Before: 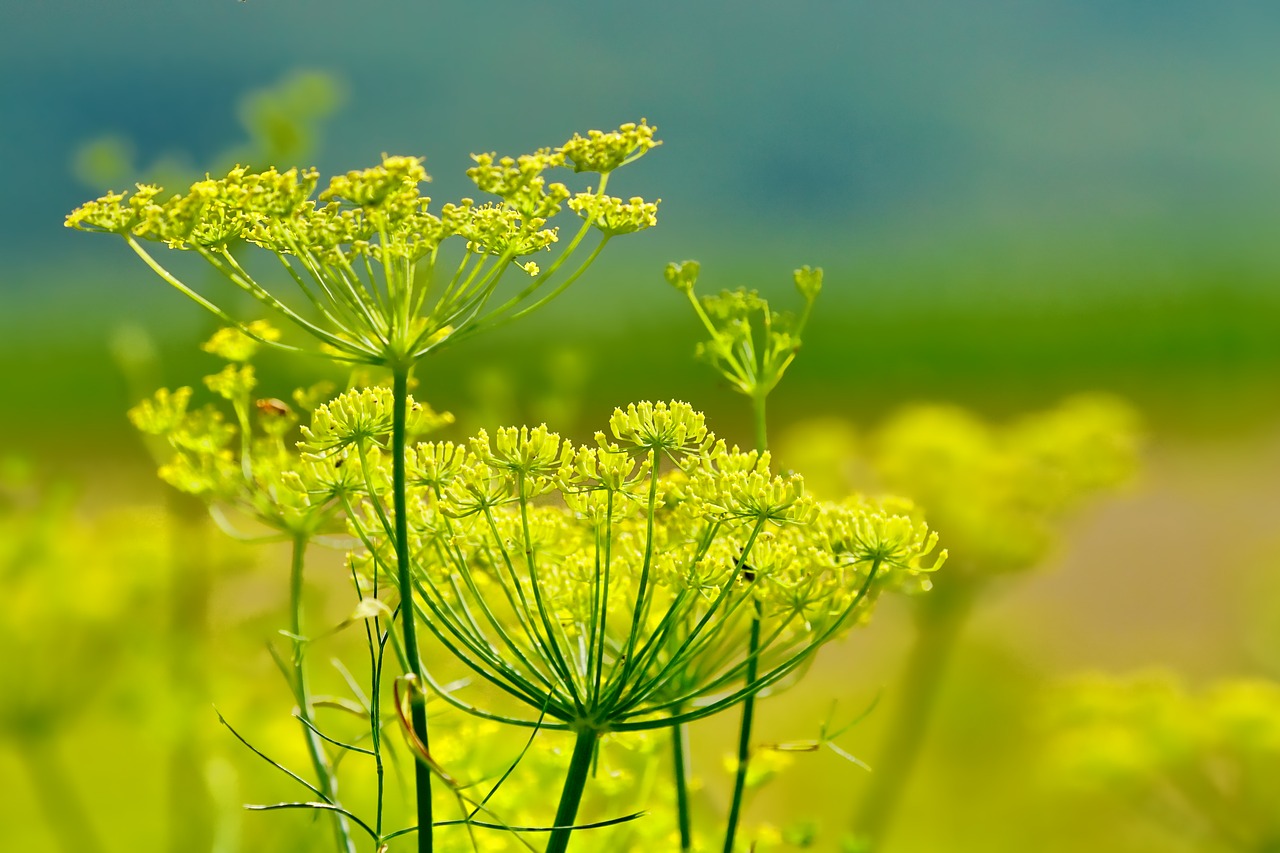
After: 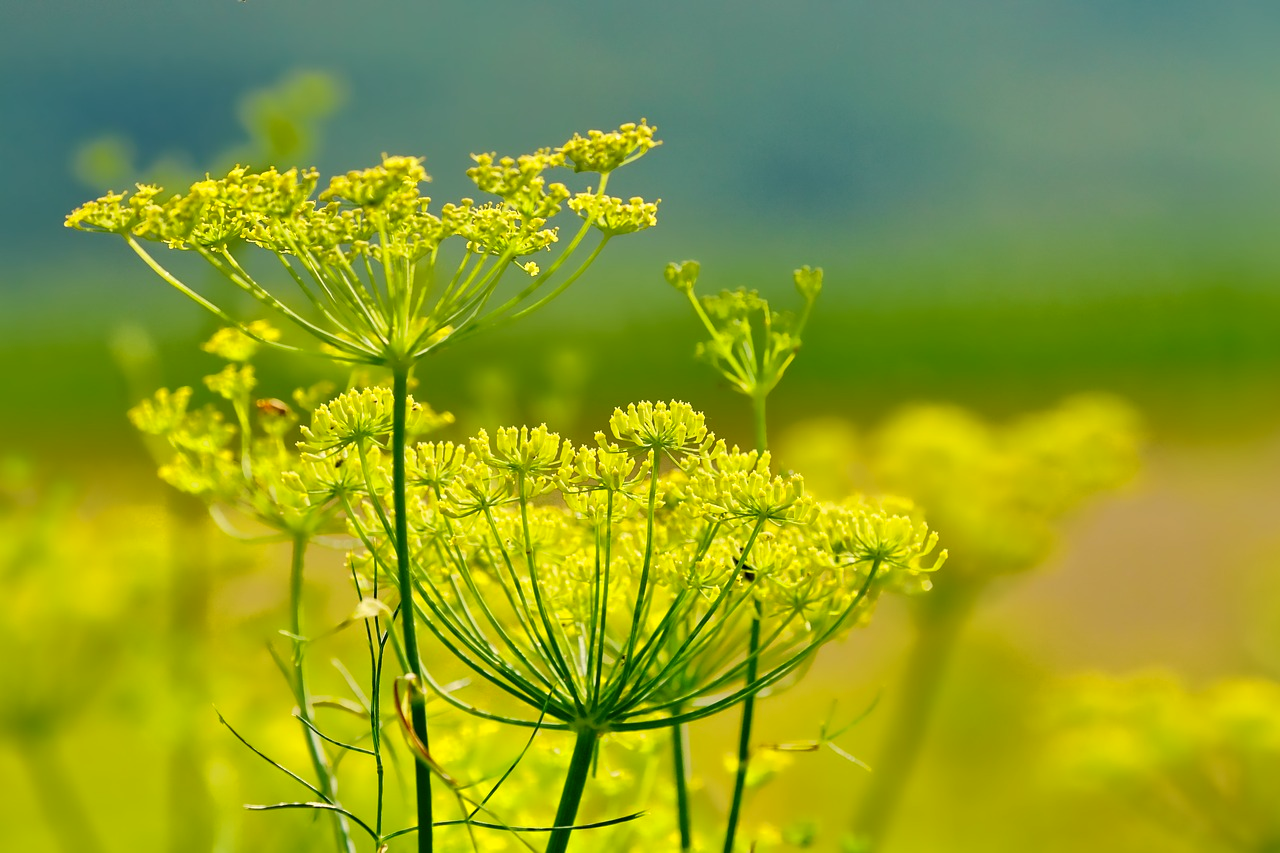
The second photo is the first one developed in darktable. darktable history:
color correction: highlights a* 3.55, highlights b* 5.1
